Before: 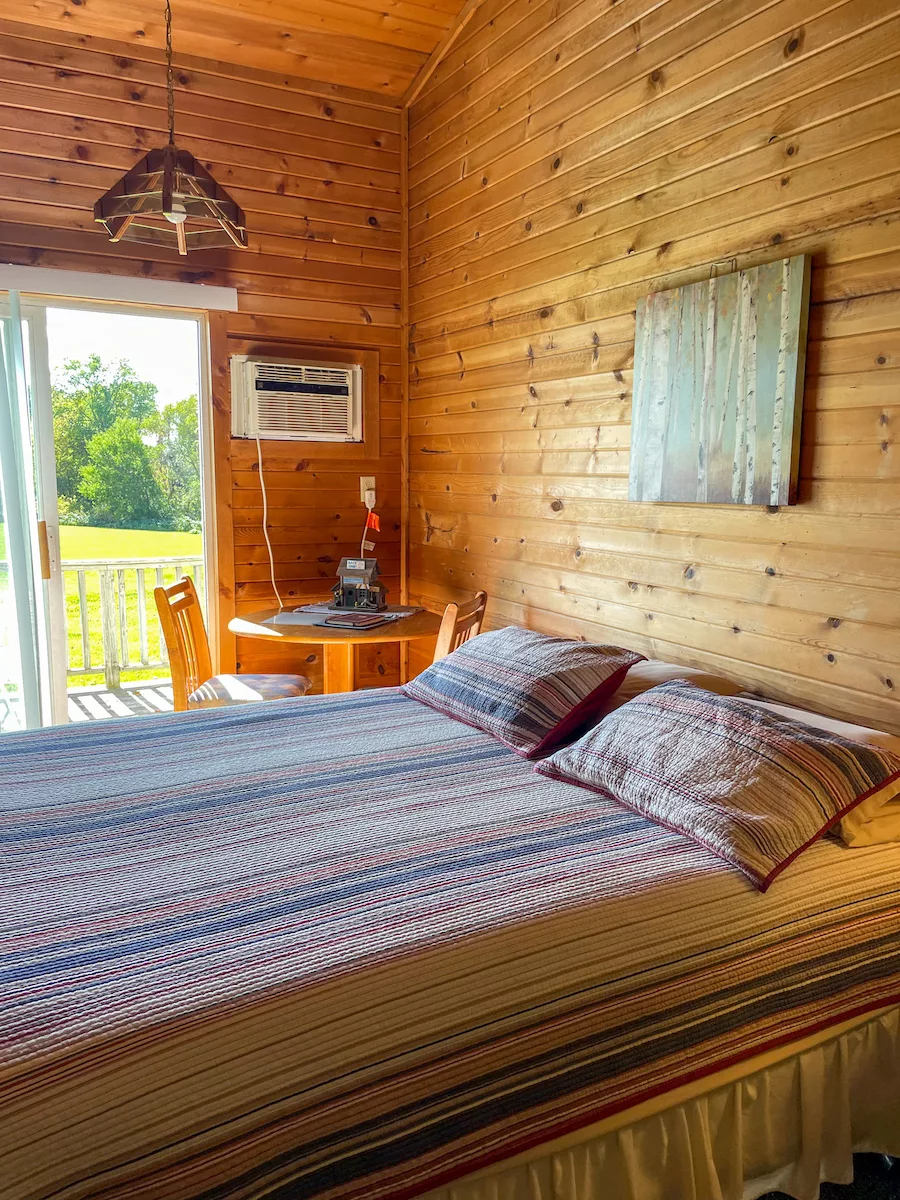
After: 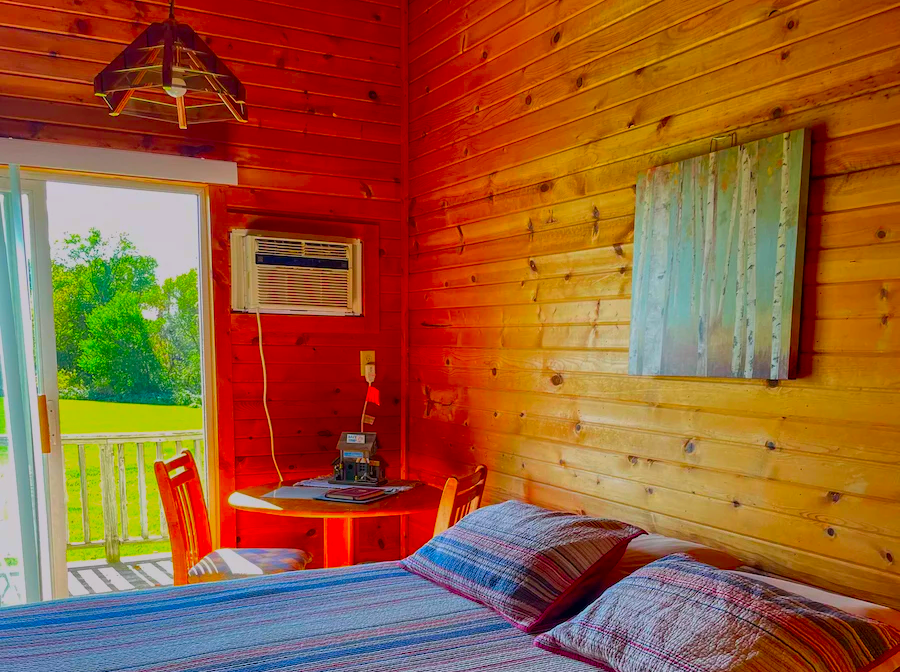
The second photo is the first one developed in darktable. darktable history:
crop and rotate: top 10.566%, bottom 33.373%
color correction: highlights a* 1.61, highlights b* -1.65, saturation 2.48
exposure: black level correction 0, exposure -0.785 EV, compensate highlight preservation false
